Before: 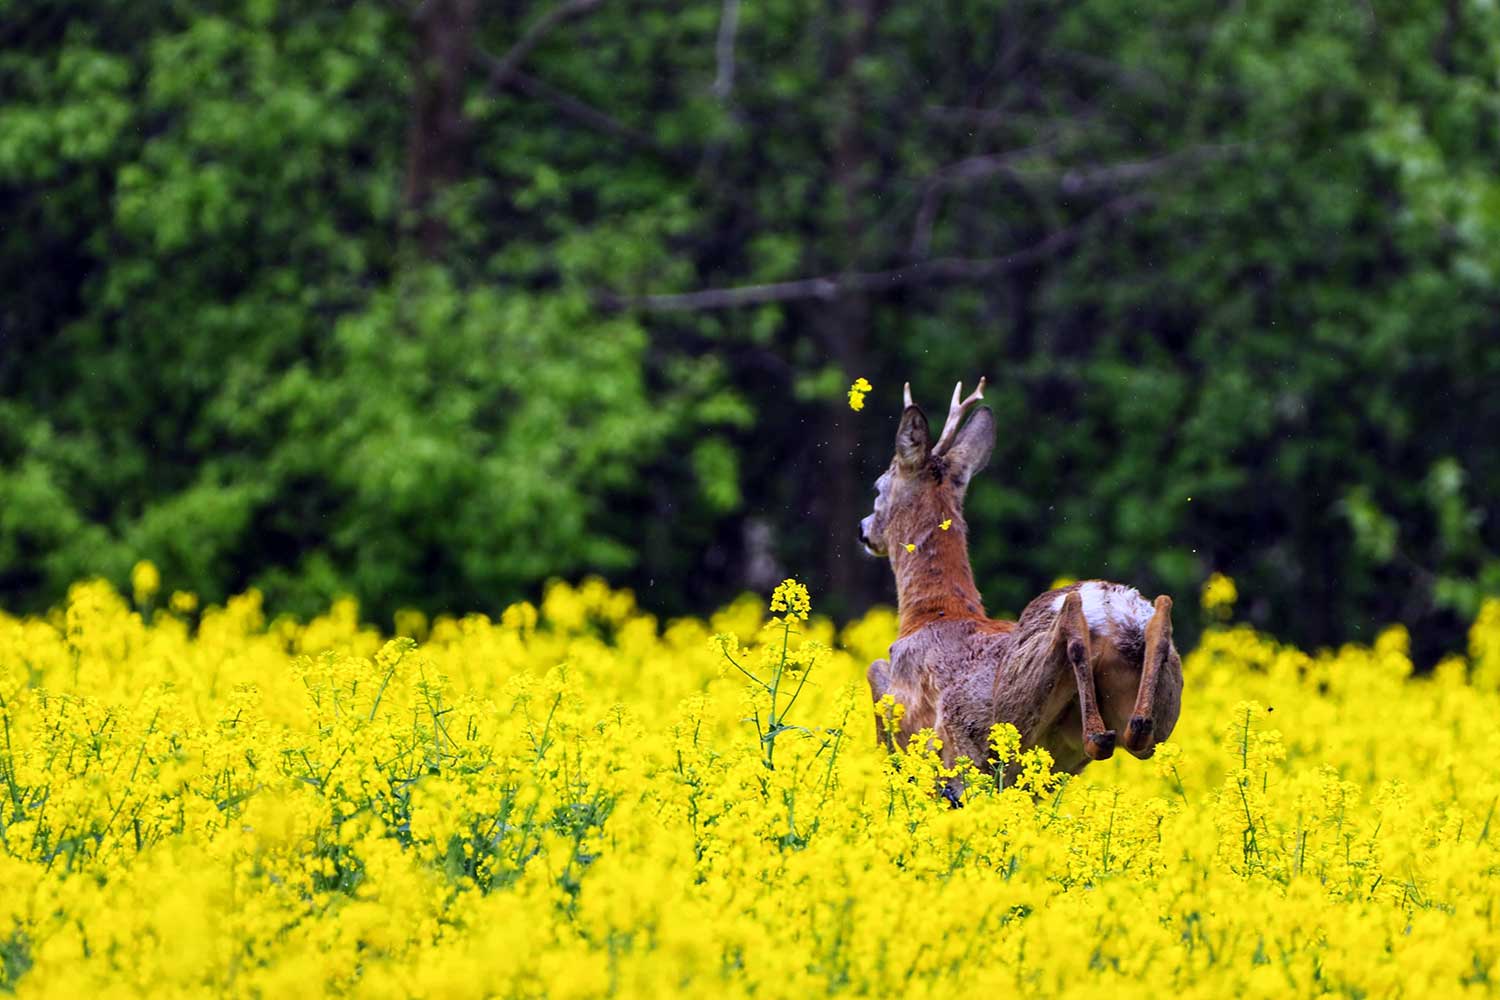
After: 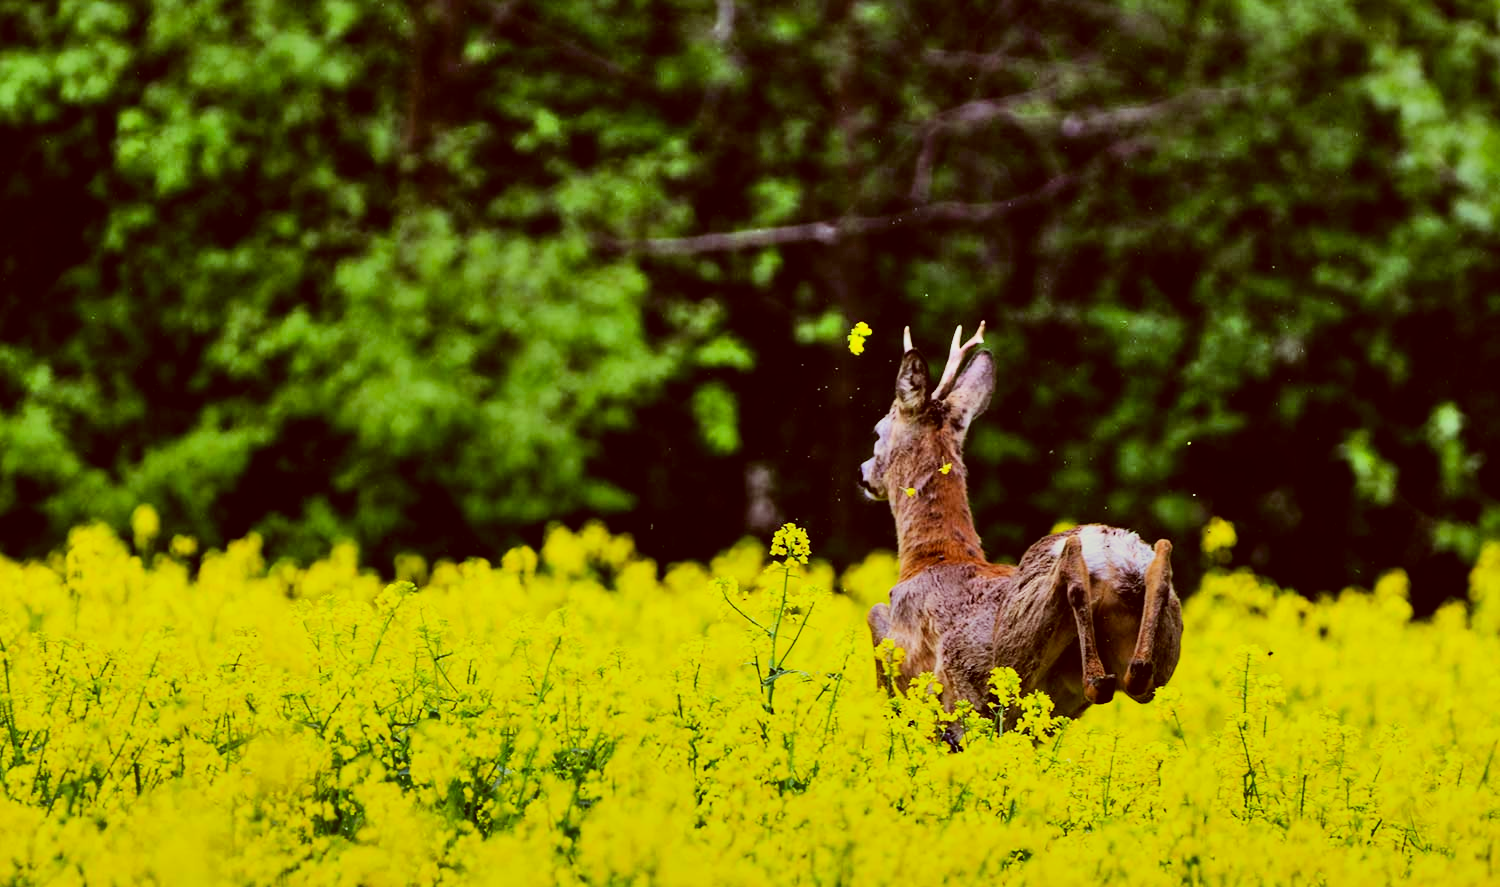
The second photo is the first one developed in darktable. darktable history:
crop and rotate: top 5.609%, bottom 5.609%
color correction: highlights a* -5.3, highlights b* 9.8, shadows a* 9.8, shadows b* 24.26
filmic rgb: black relative exposure -7.5 EV, white relative exposure 5 EV, hardness 3.31, contrast 1.3, contrast in shadows safe
shadows and highlights: soften with gaussian
